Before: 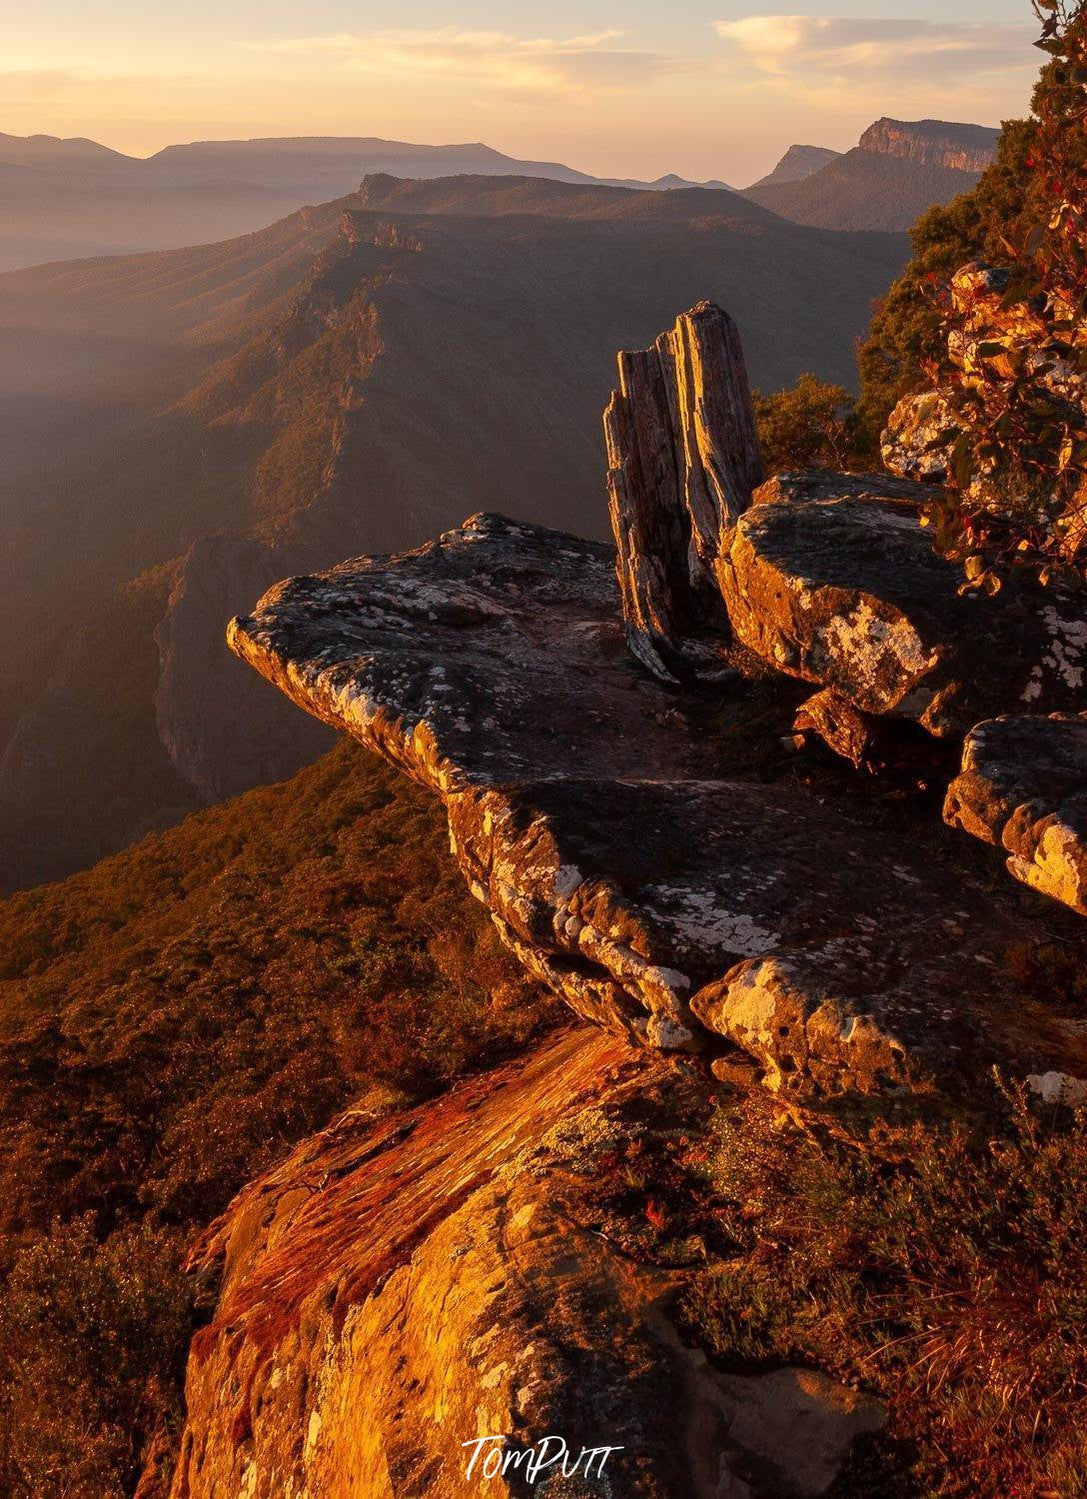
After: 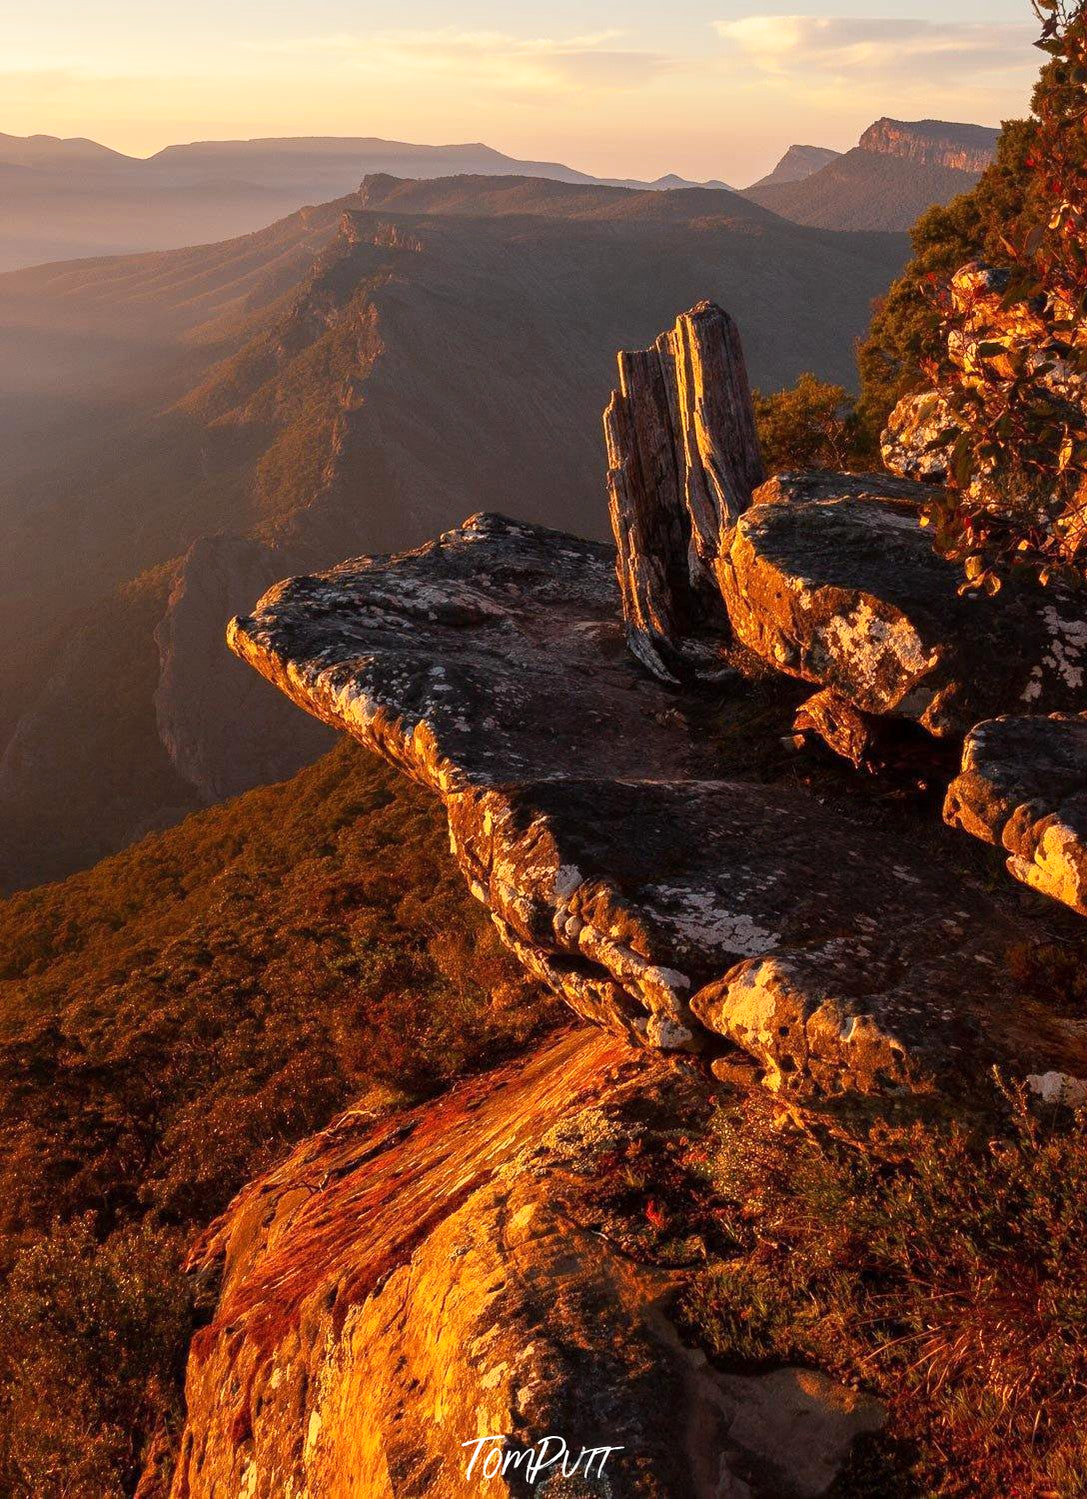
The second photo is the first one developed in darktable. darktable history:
base curve: curves: ch0 [(0, 0) (0.666, 0.806) (1, 1)], preserve colors none
exposure: compensate exposure bias true, compensate highlight preservation false
